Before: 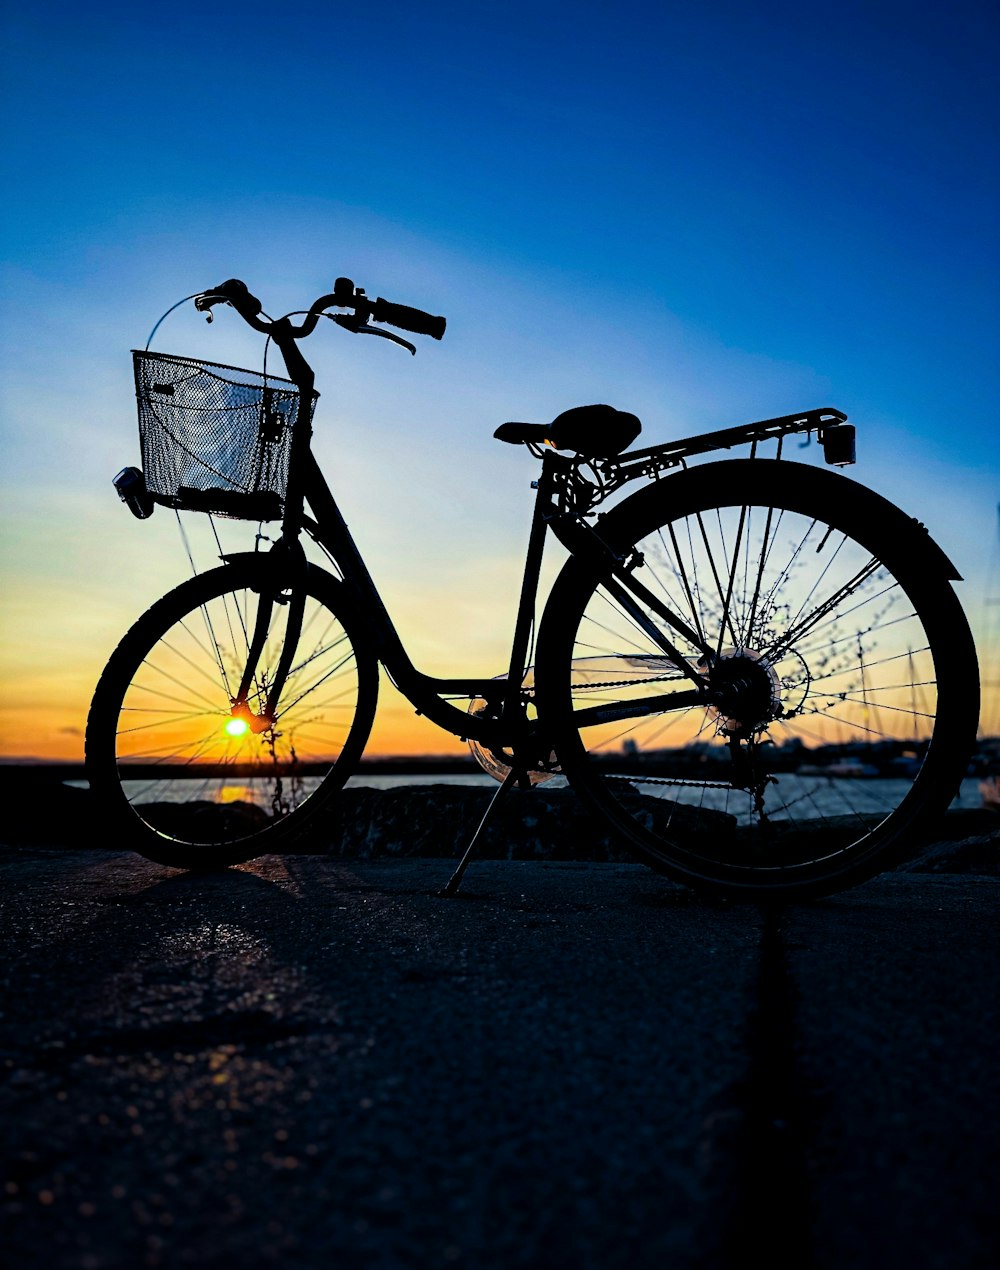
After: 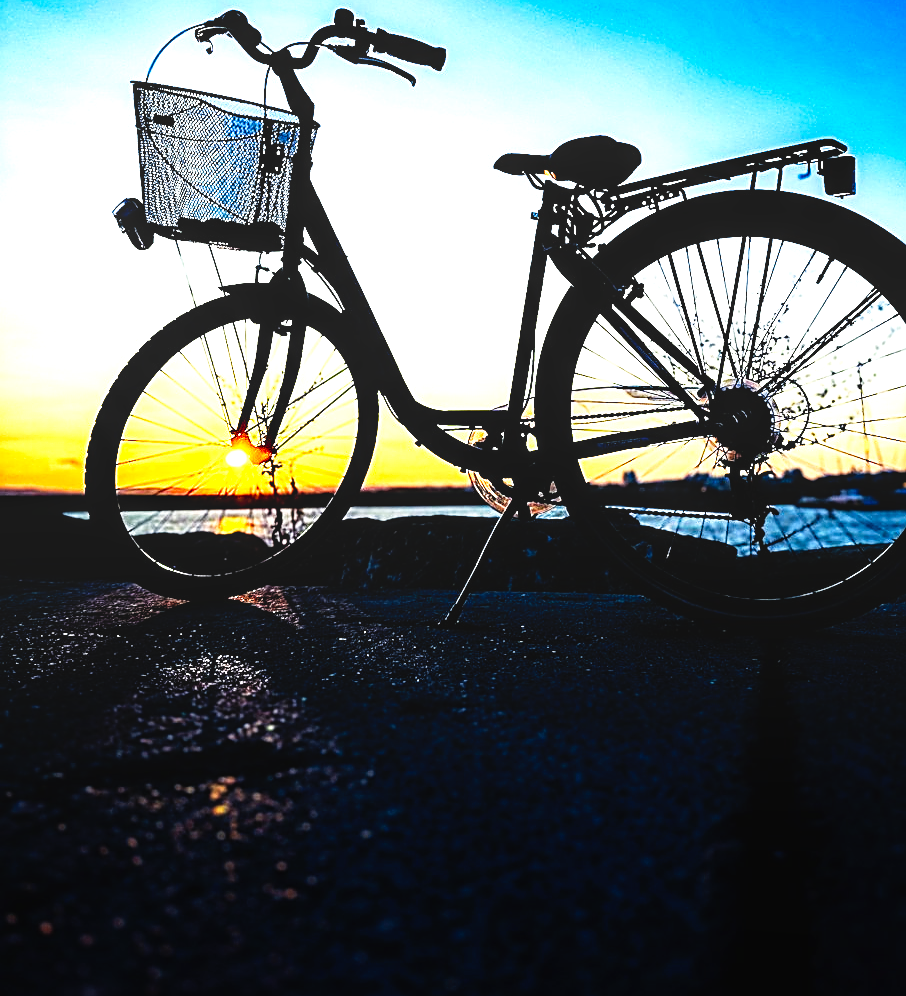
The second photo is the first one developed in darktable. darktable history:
crop: top 21.198%, right 9.335%, bottom 0.32%
base curve: curves: ch0 [(0, 0) (0.007, 0.004) (0.027, 0.03) (0.046, 0.07) (0.207, 0.54) (0.442, 0.872) (0.673, 0.972) (1, 1)], preserve colors none
local contrast: on, module defaults
levels: levels [0, 0.43, 0.859]
color correction: highlights a* -0.132, highlights b* 0.143
contrast brightness saturation: contrast -0.023, brightness -0.013, saturation 0.028
sharpen: amount 0.748
